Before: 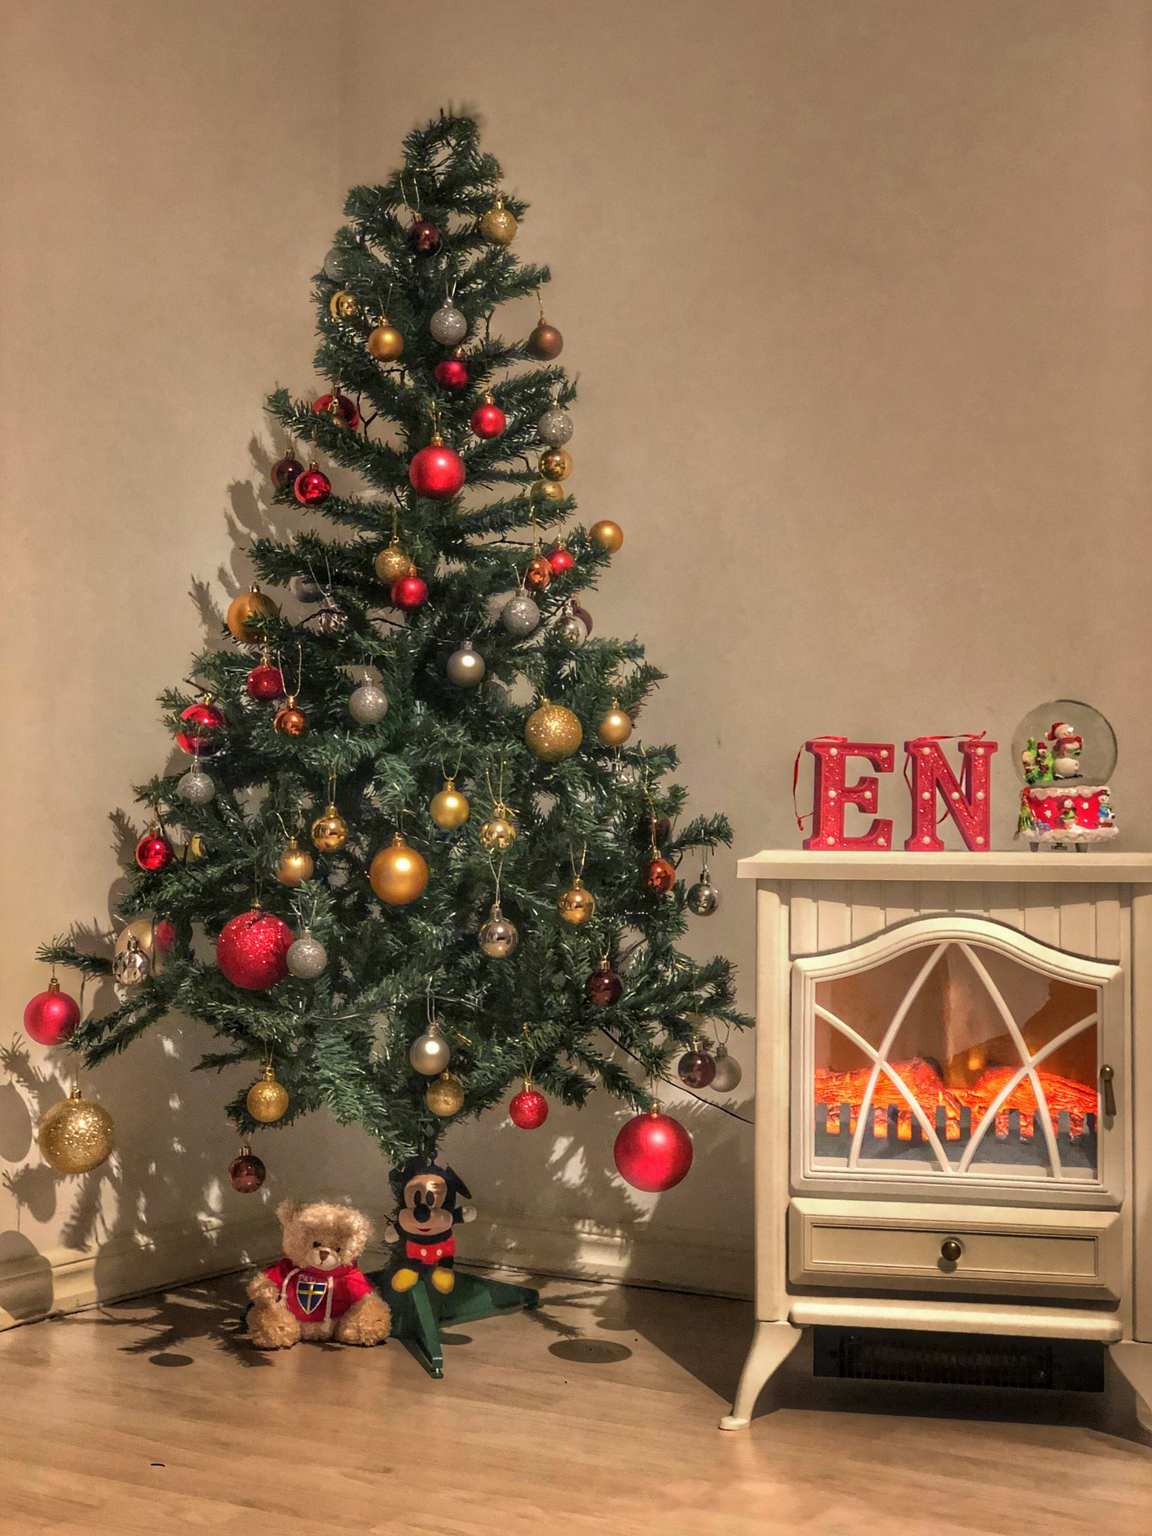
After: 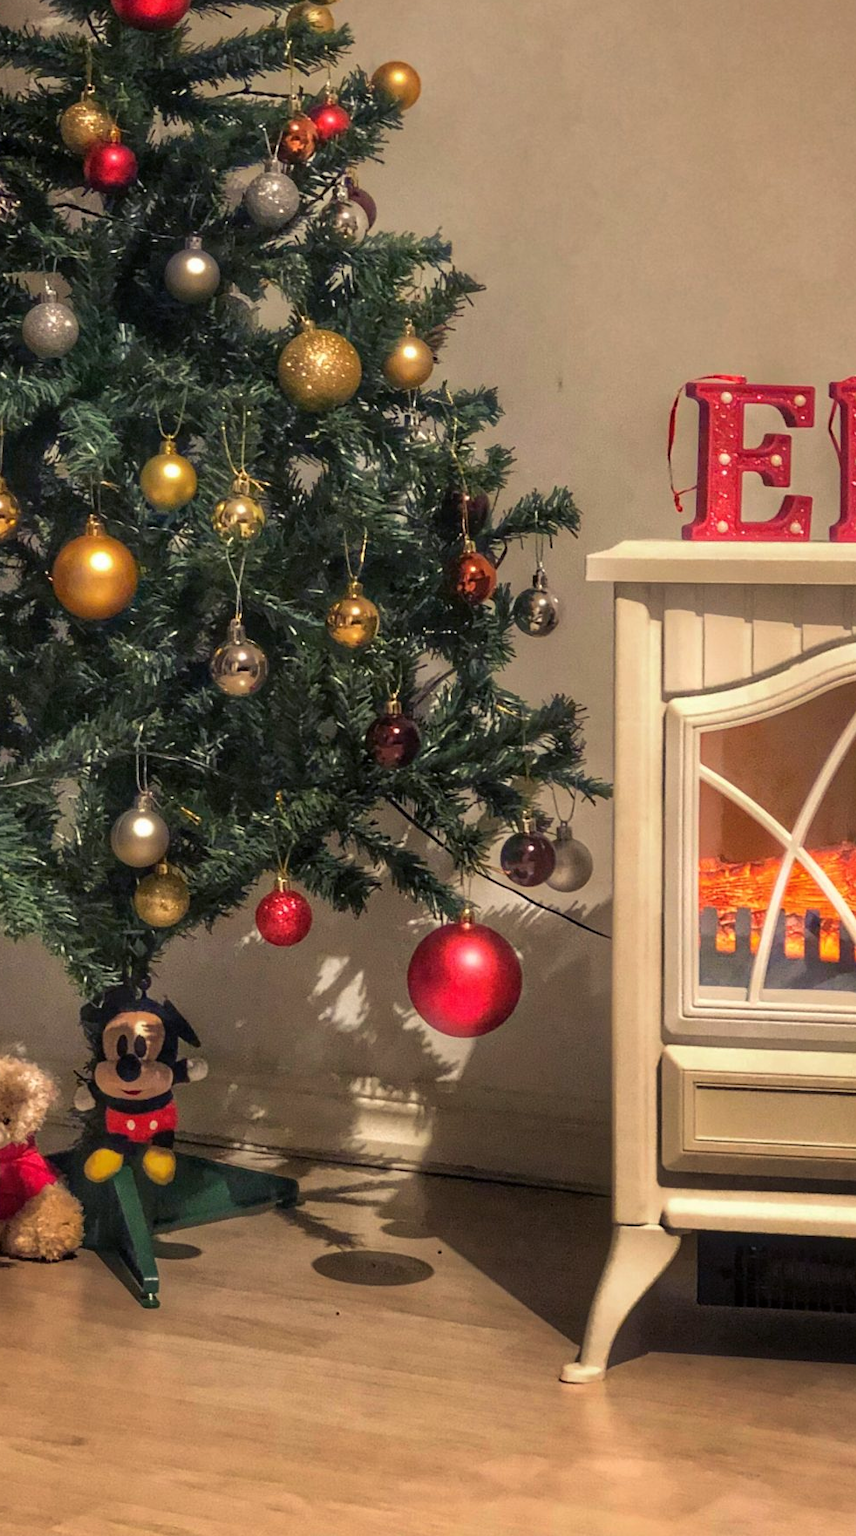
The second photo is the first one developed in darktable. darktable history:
crop and rotate: left 29.004%, top 31.142%, right 19.83%
color balance rgb: shadows lift › luminance -22.017%, shadows lift › chroma 6.54%, shadows lift › hue 271.36°, perceptual saturation grading › global saturation 0.036%, global vibrance 20%
